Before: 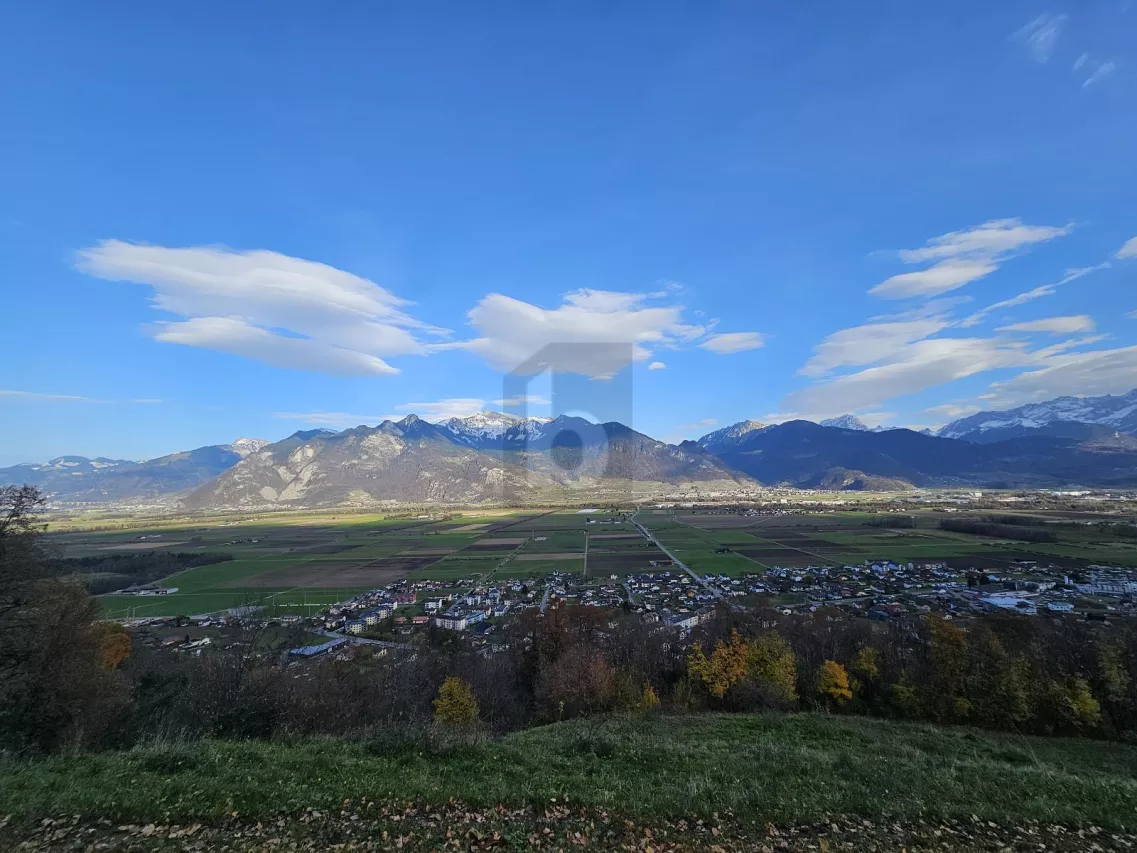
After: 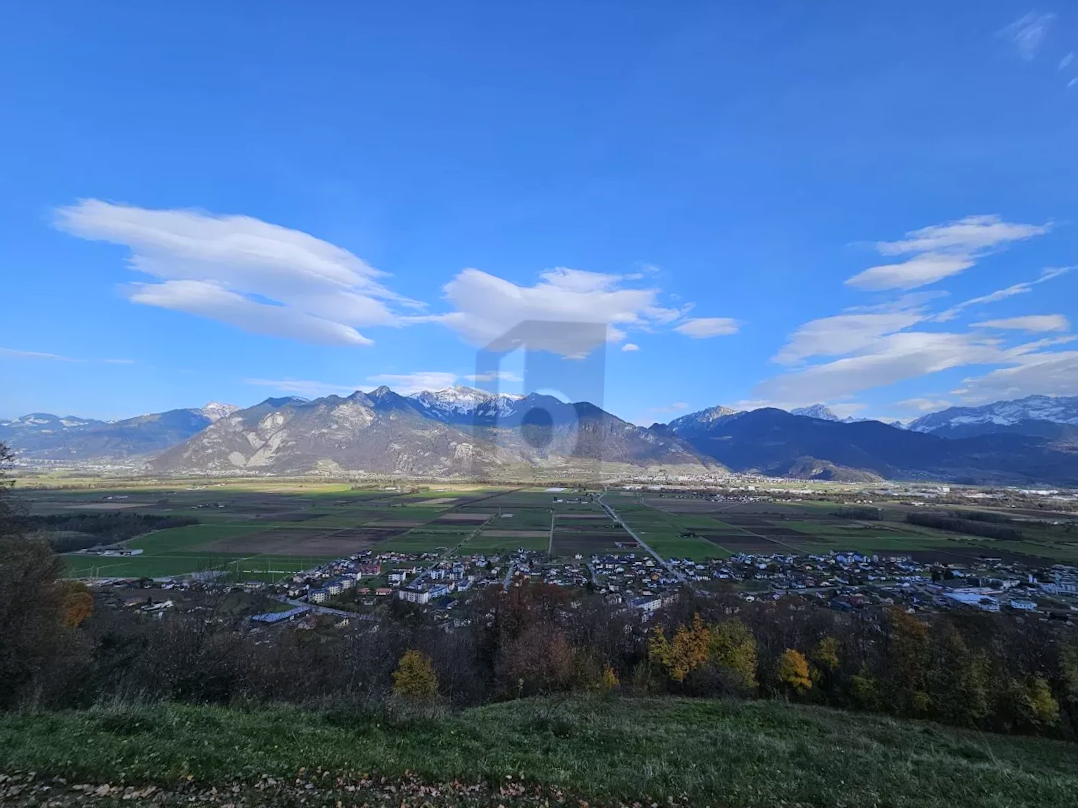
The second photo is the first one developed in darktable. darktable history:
crop and rotate: angle -2.38°
color calibration: illuminant as shot in camera, x 0.358, y 0.373, temperature 4628.91 K
